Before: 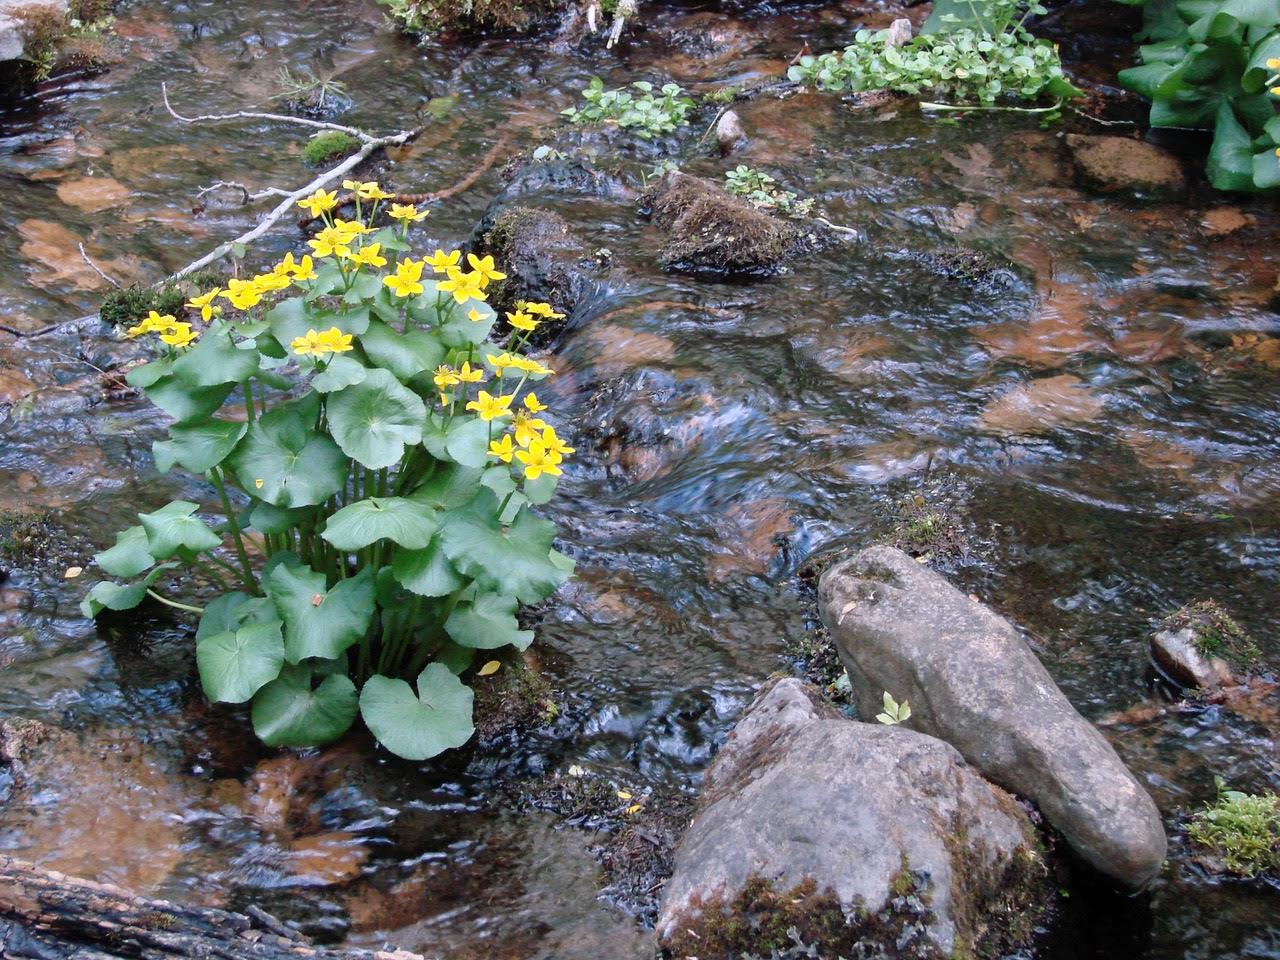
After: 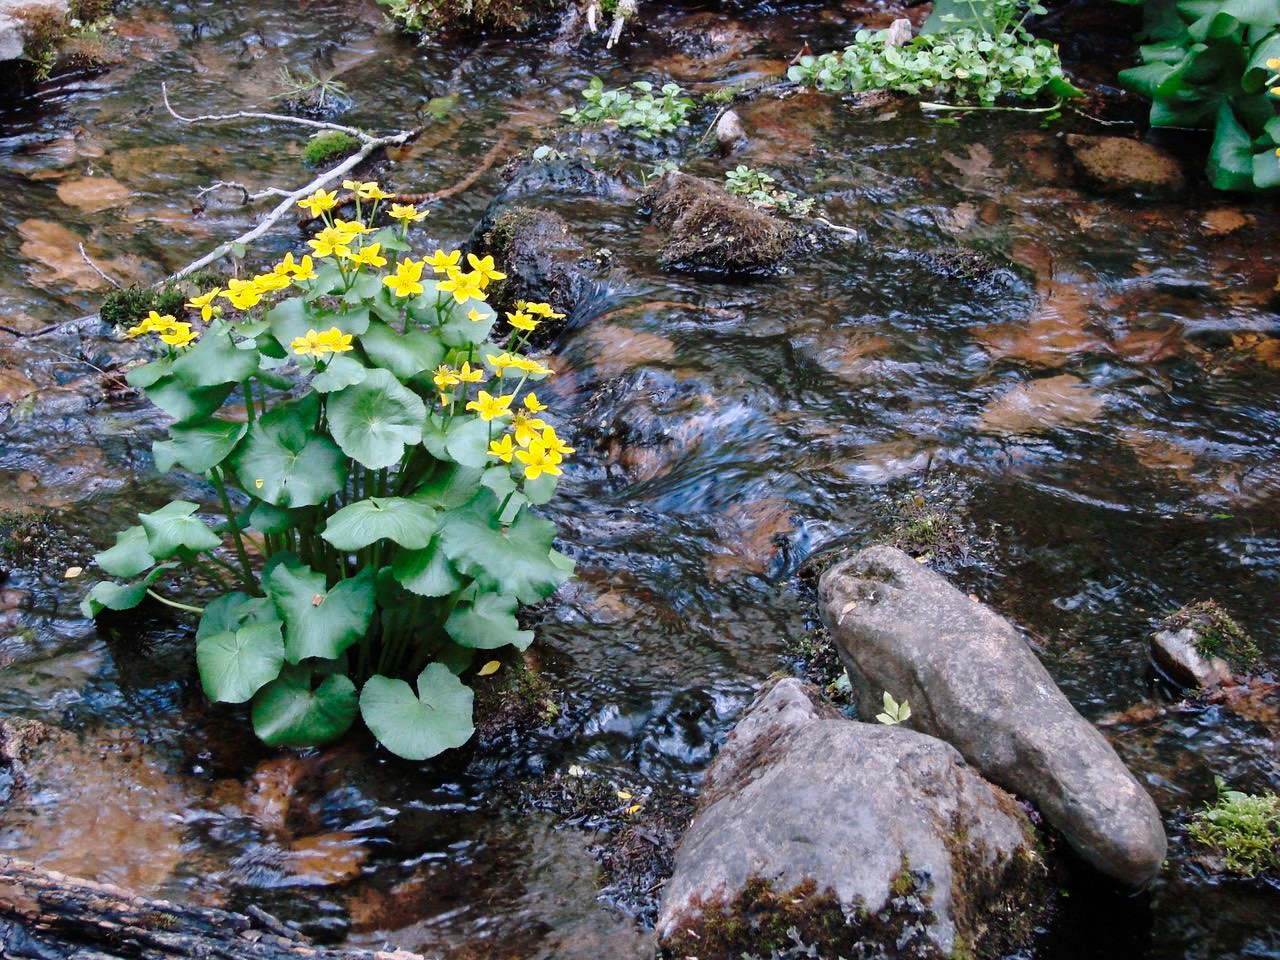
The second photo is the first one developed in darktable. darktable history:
shadows and highlights: radius 335.07, shadows 63.75, highlights 5.34, compress 88.02%, soften with gaussian
base curve: curves: ch0 [(0, 0) (0.073, 0.04) (0.157, 0.139) (0.492, 0.492) (0.758, 0.758) (1, 1)], preserve colors none
